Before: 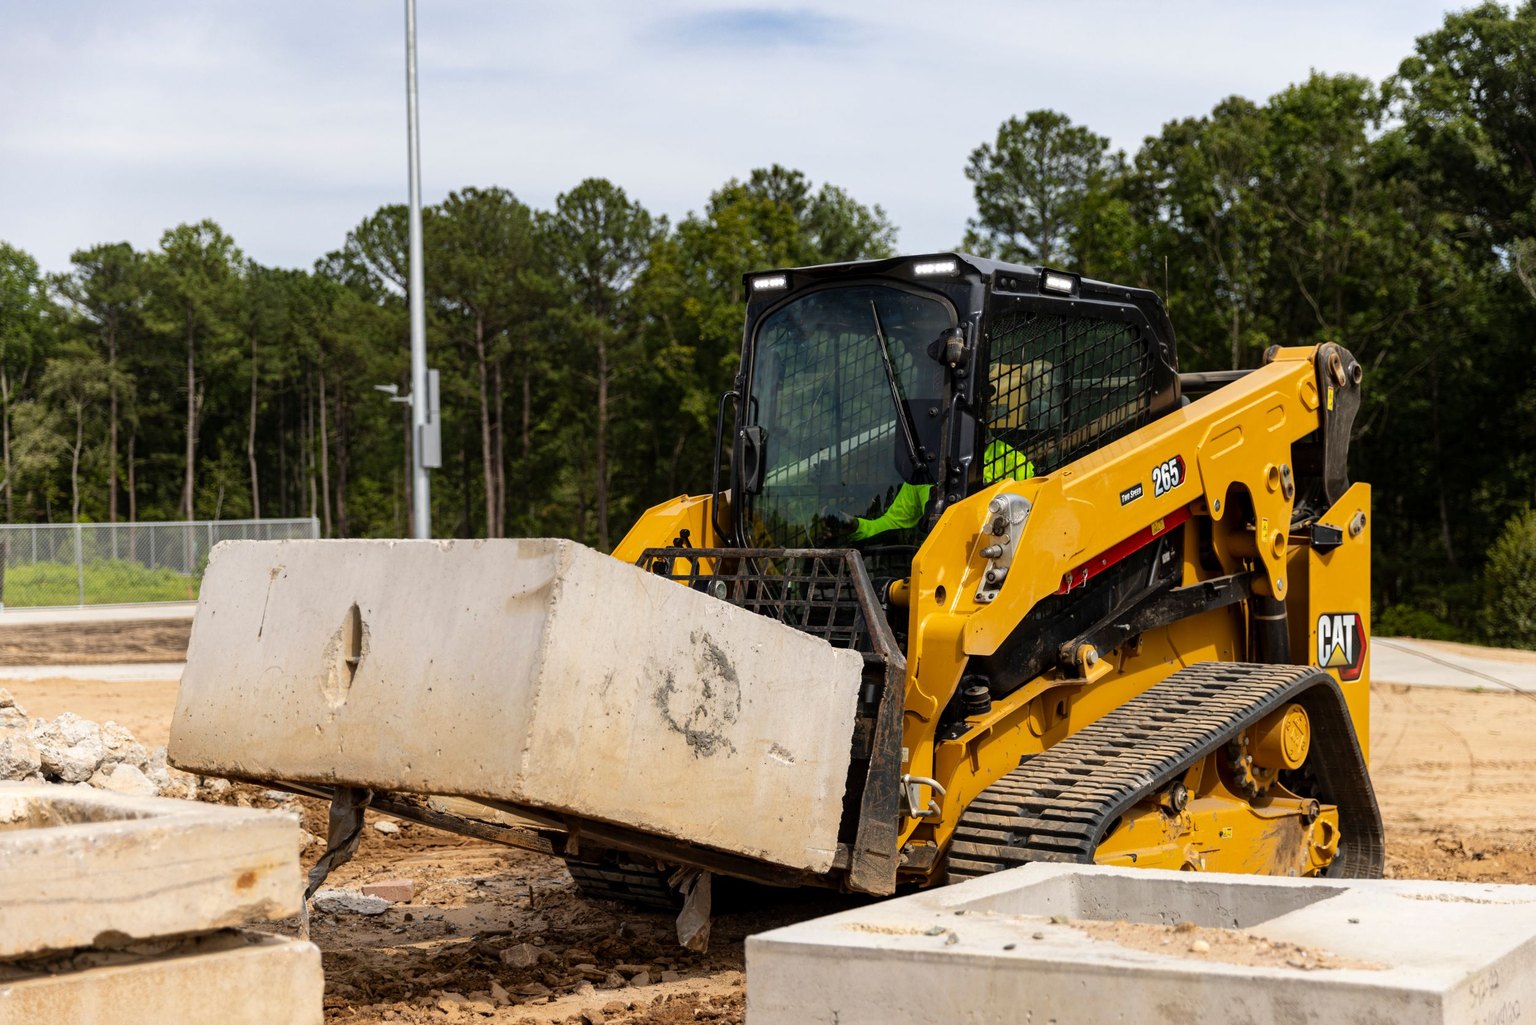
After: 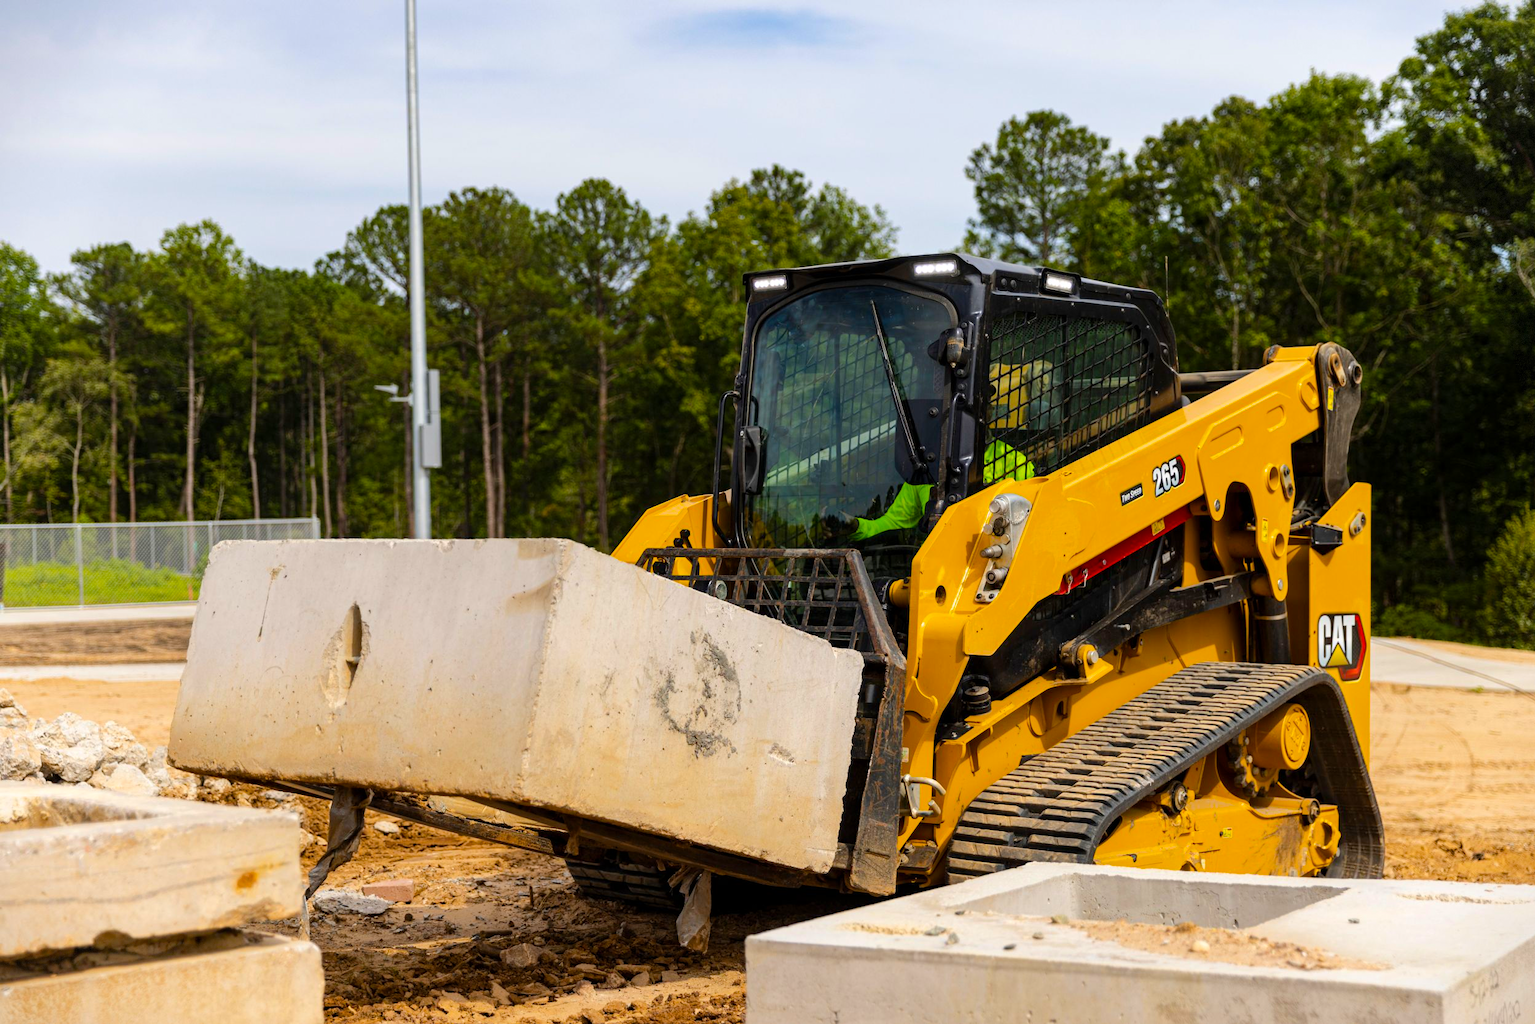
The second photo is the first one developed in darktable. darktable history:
color balance rgb: perceptual saturation grading › global saturation 25%, perceptual brilliance grading › mid-tones 10%, perceptual brilliance grading › shadows 15%, global vibrance 20%
vignetting: fall-off start 100%, fall-off radius 71%, brightness -0.434, saturation -0.2, width/height ratio 1.178, dithering 8-bit output, unbound false
